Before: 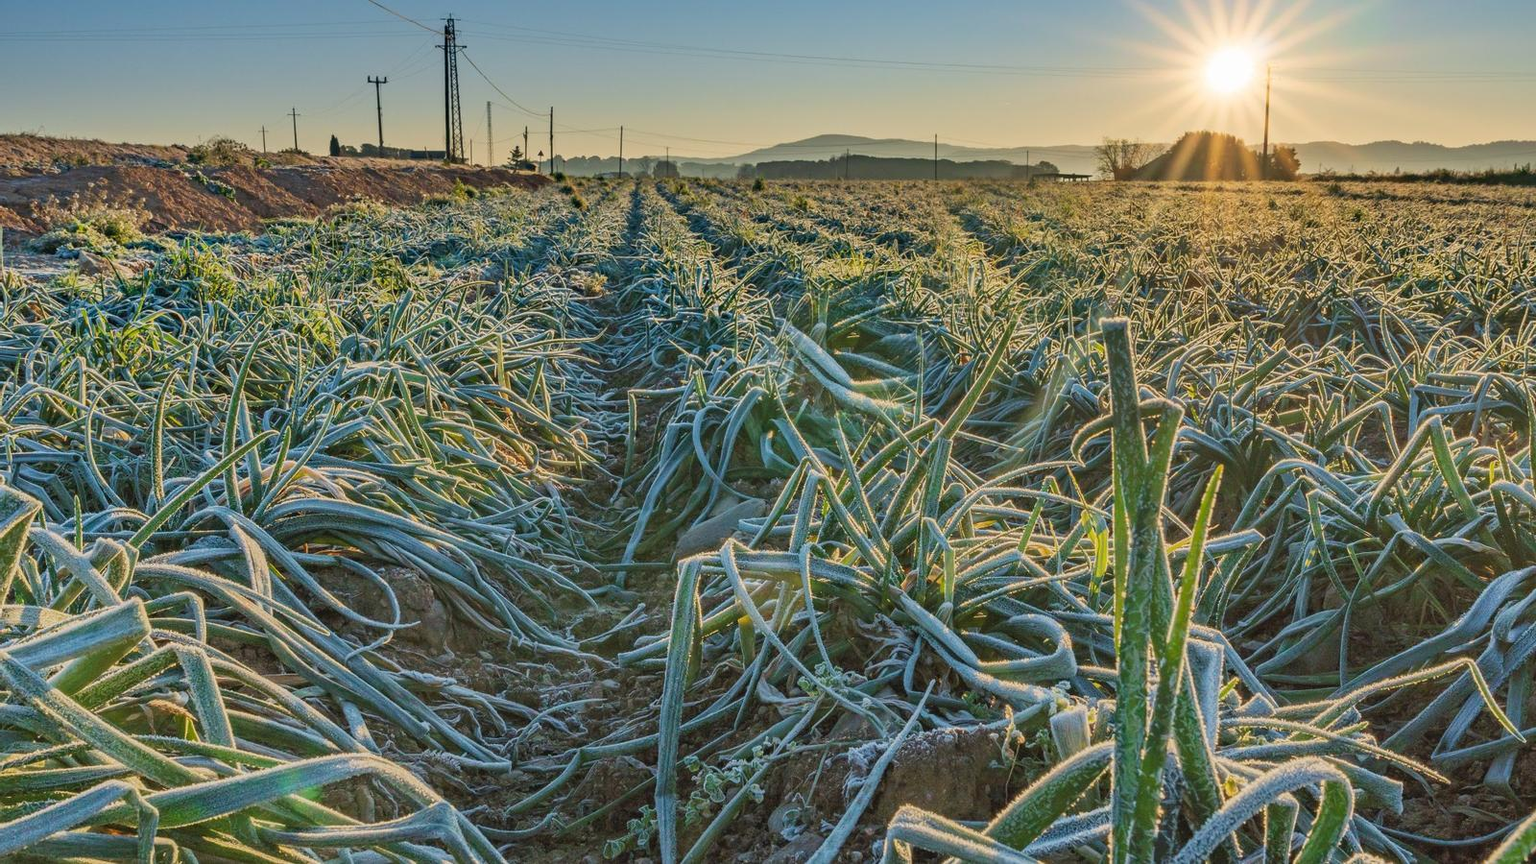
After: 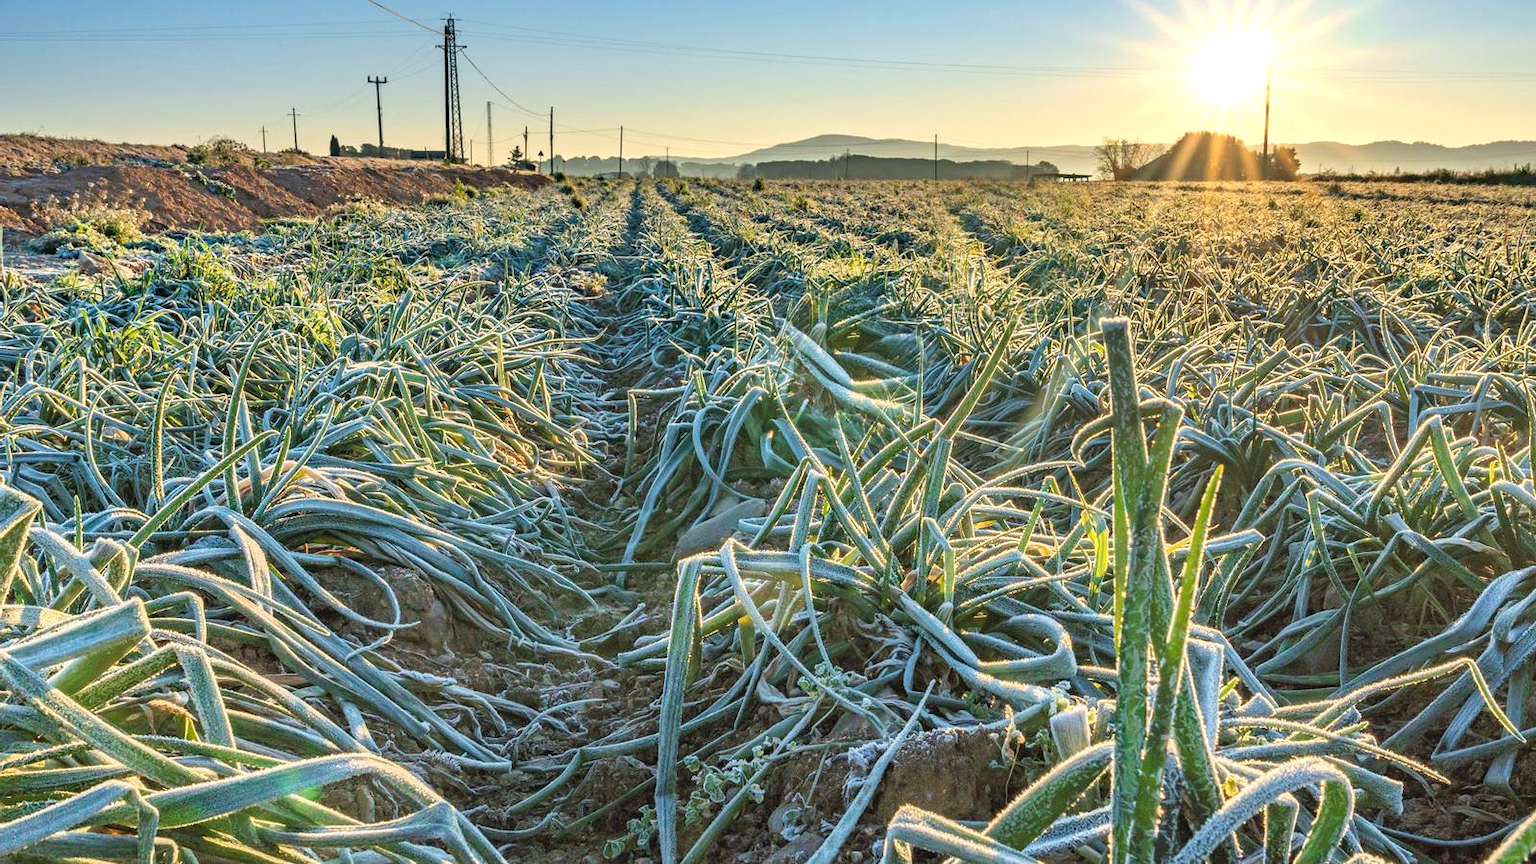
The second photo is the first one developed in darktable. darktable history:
tone equalizer: -8 EV -0.763 EV, -7 EV -0.681 EV, -6 EV -0.622 EV, -5 EV -0.398 EV, -3 EV 0.377 EV, -2 EV 0.6 EV, -1 EV 0.694 EV, +0 EV 0.754 EV
